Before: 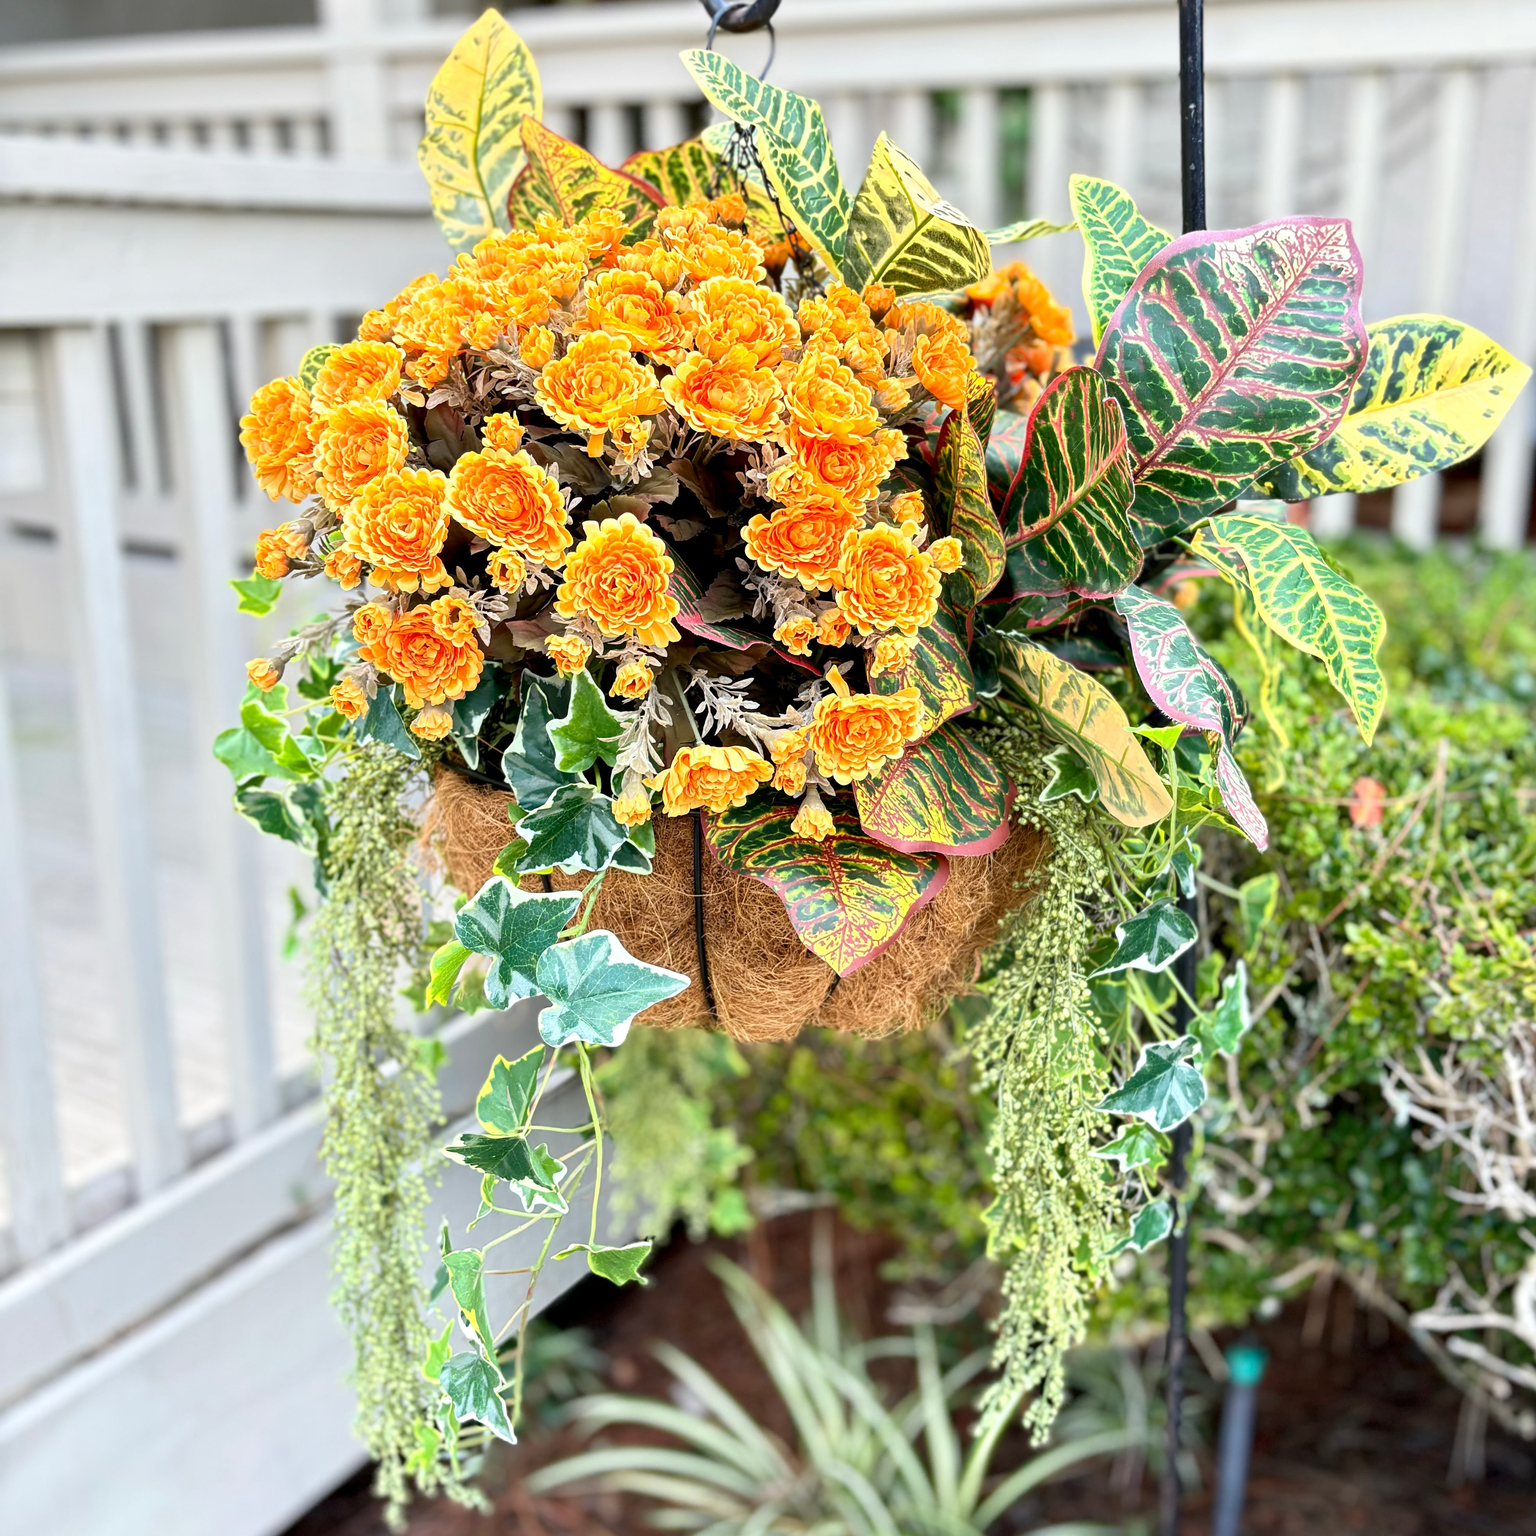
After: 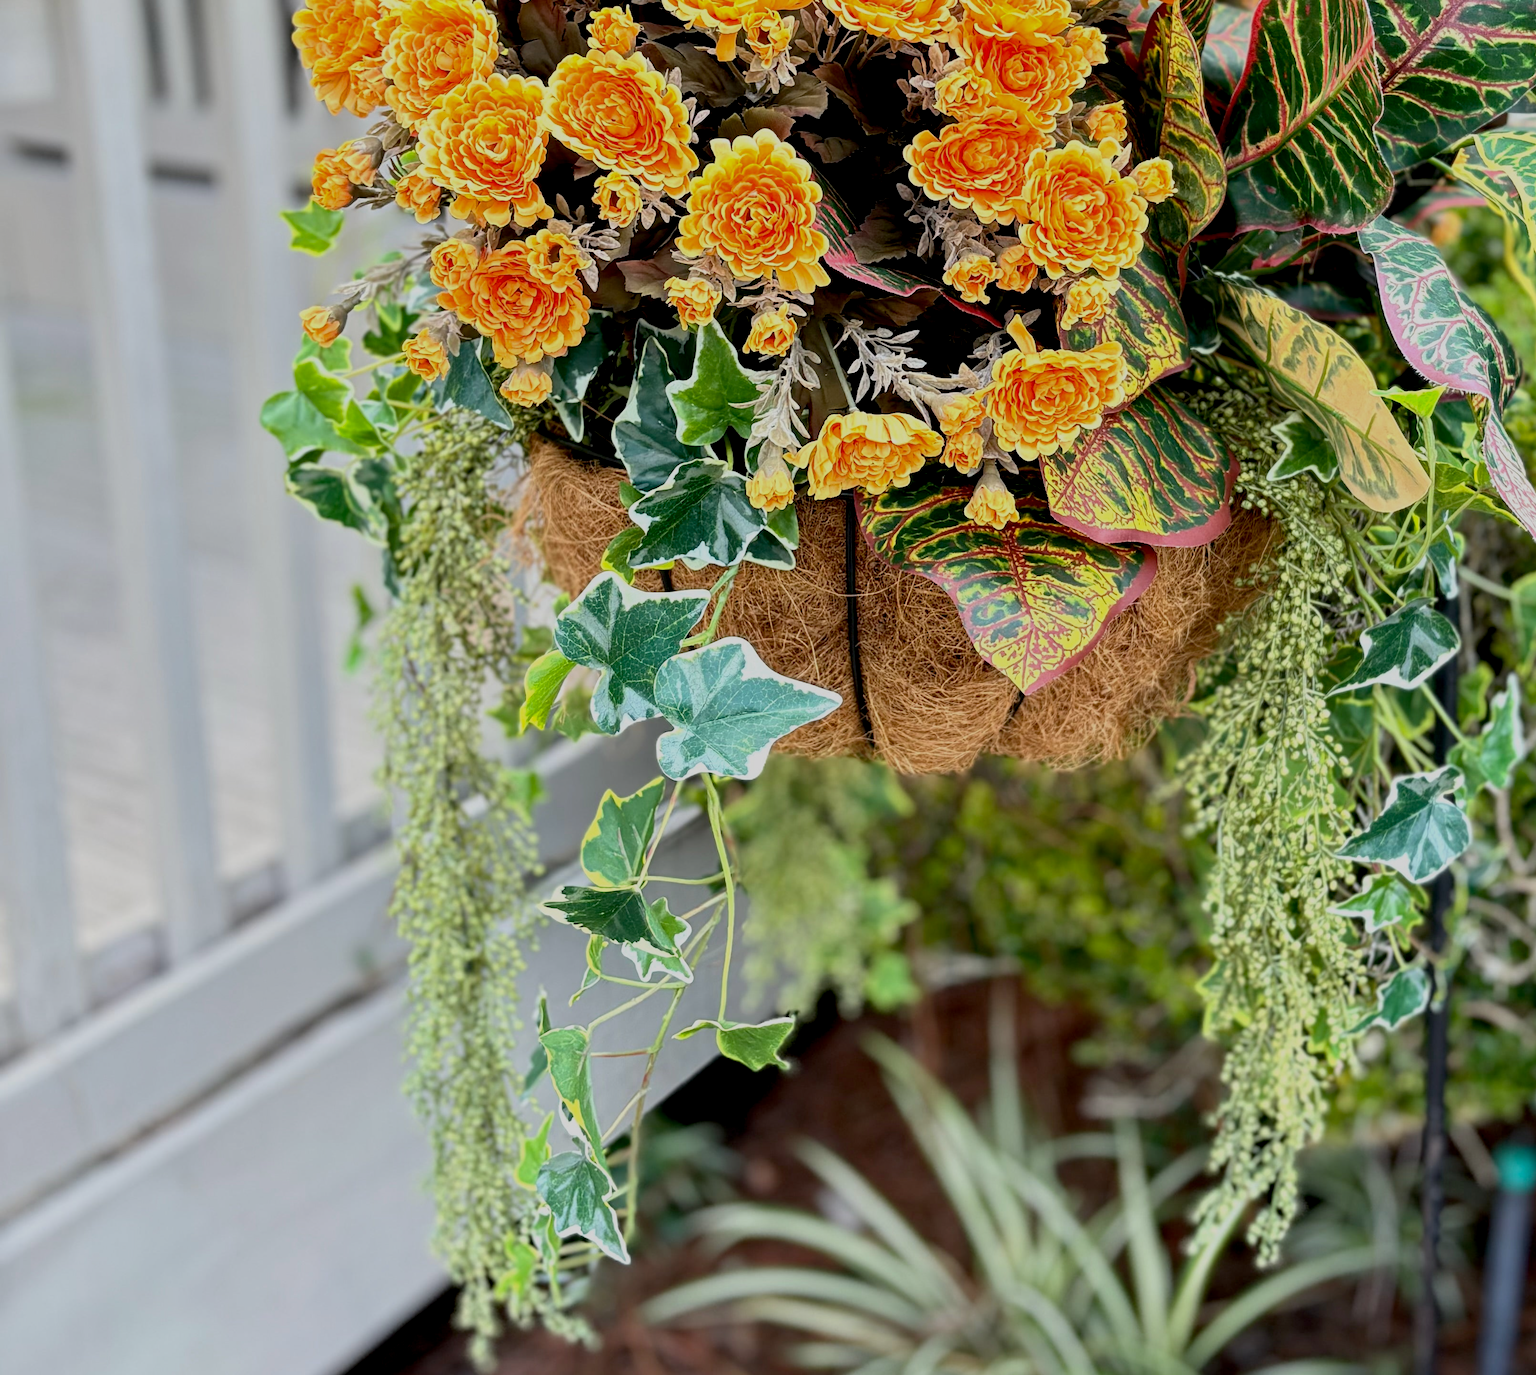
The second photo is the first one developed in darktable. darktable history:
crop: top 26.531%, right 17.959%
exposure: black level correction 0.009, exposure -0.637 EV, compensate highlight preservation false
